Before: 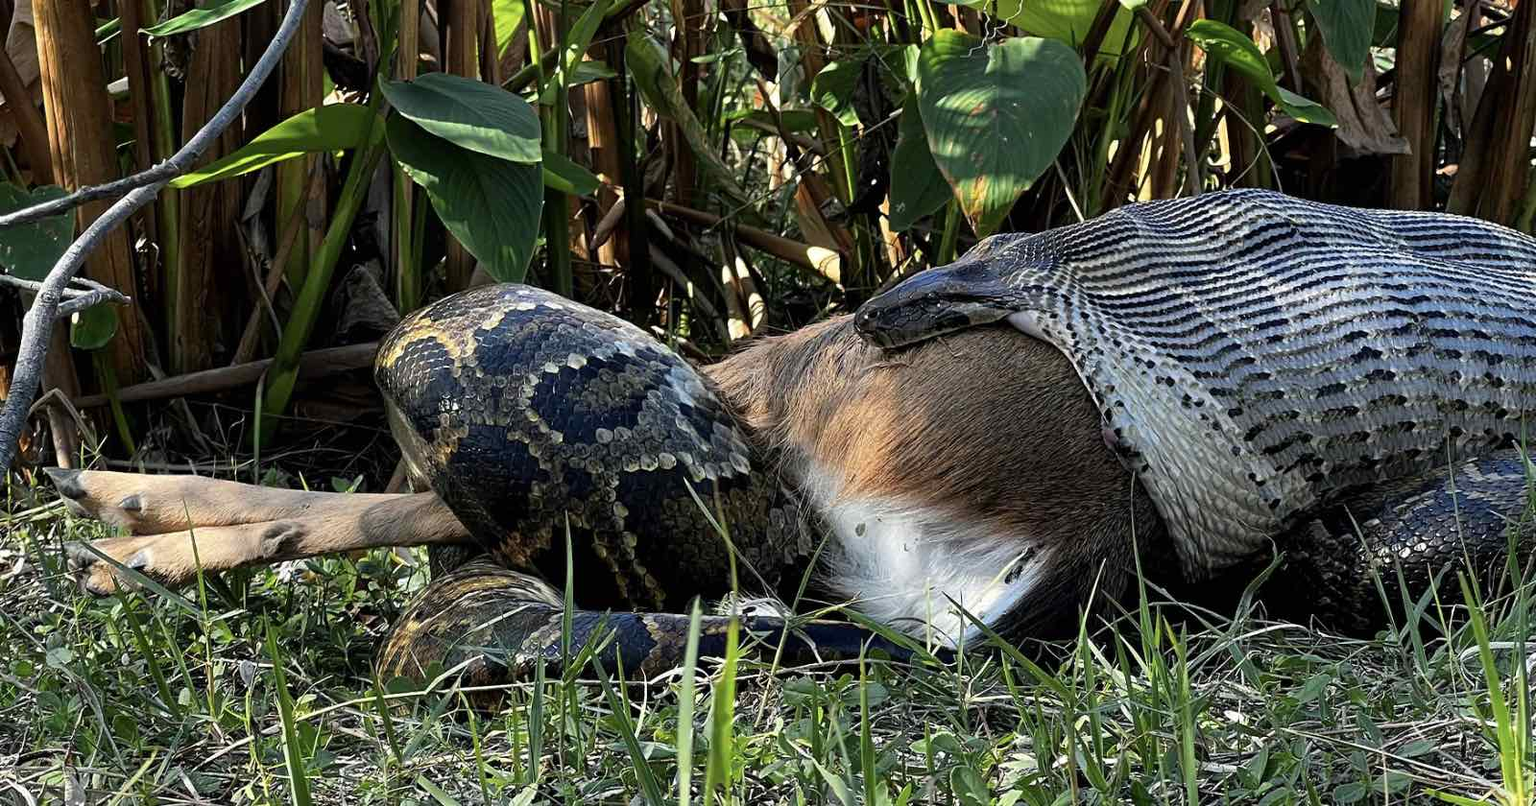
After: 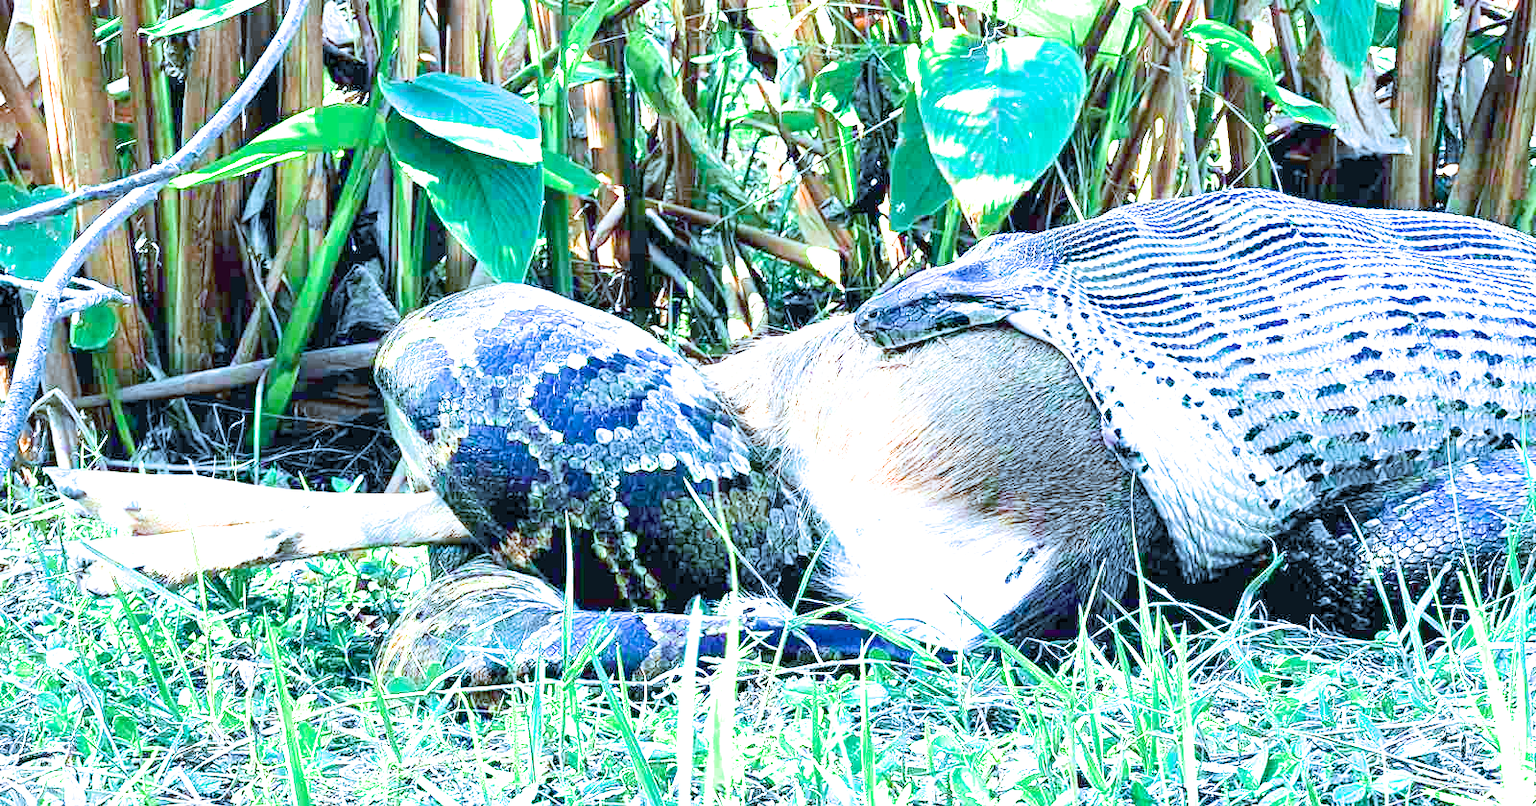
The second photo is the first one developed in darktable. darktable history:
color calibration "scene-referred default": illuminant custom, x 0.432, y 0.395, temperature 3098 K
filmic rgb "scene-referred default": black relative exposure -8.15 EV, white relative exposure 3.76 EV, hardness 4.46
exposure: black level correction 0, exposure 4 EV, compensate exposure bias true, compensate highlight preservation false
